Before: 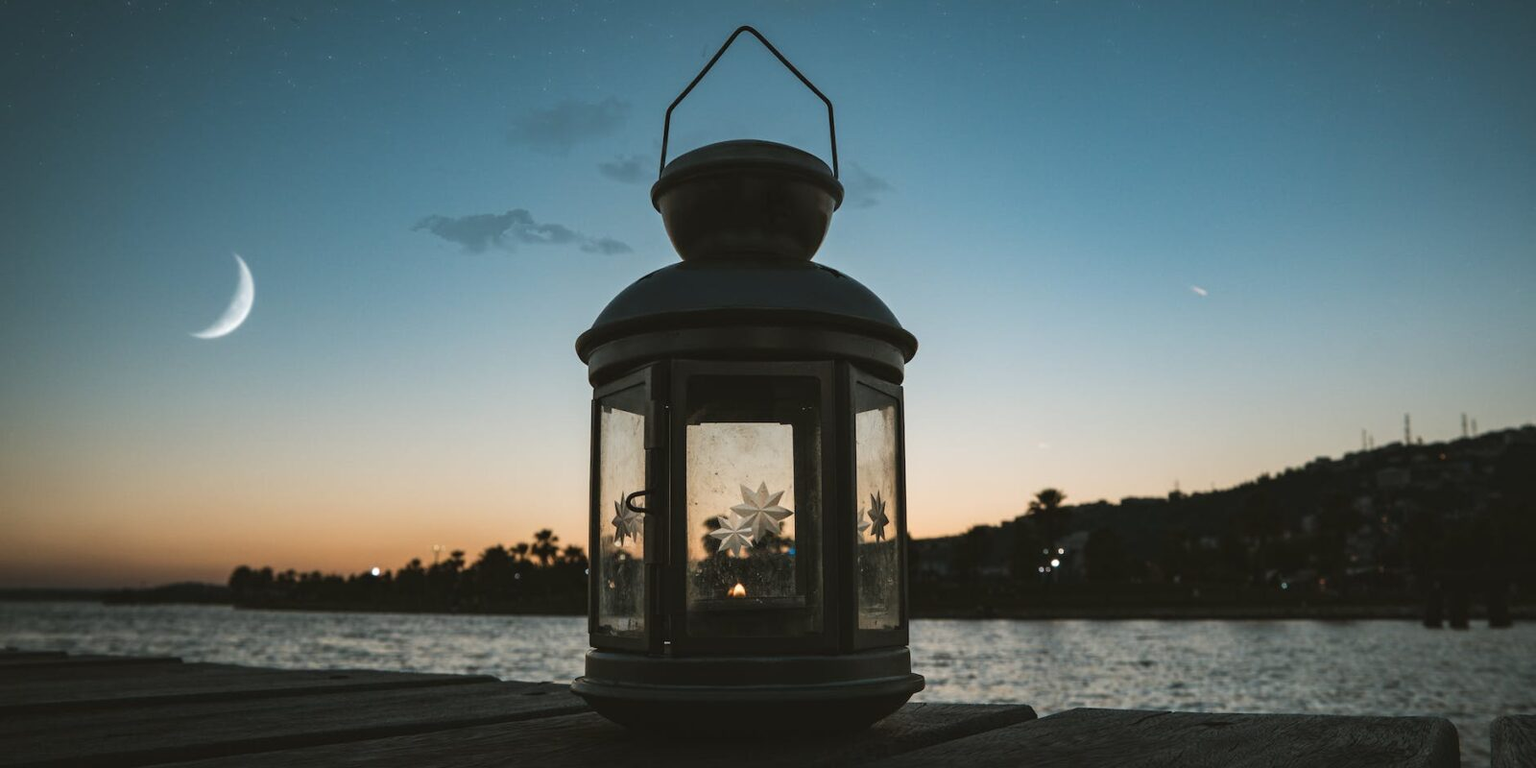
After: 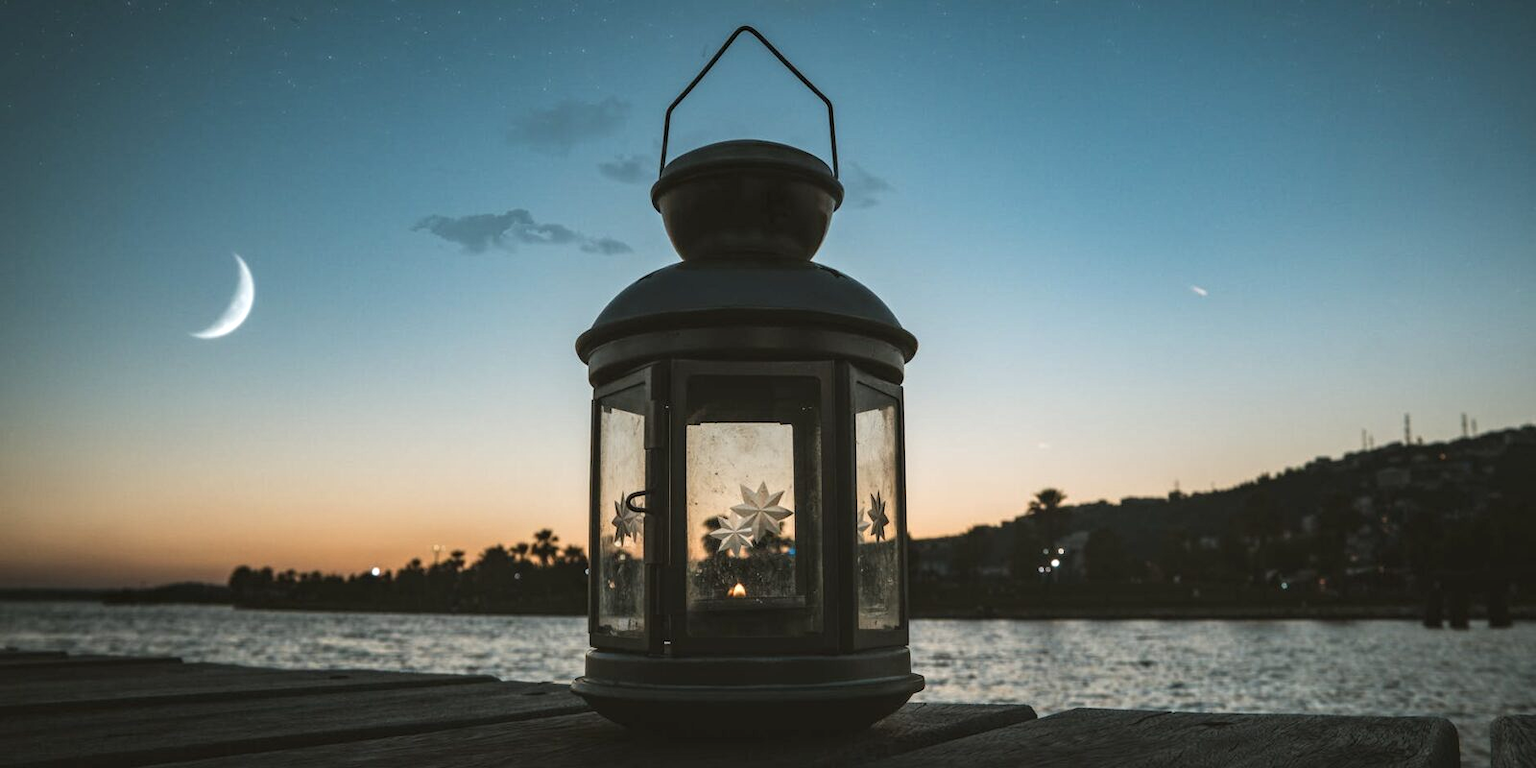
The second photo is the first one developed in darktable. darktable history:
exposure: exposure 0.2 EV, compensate highlight preservation false
local contrast: on, module defaults
